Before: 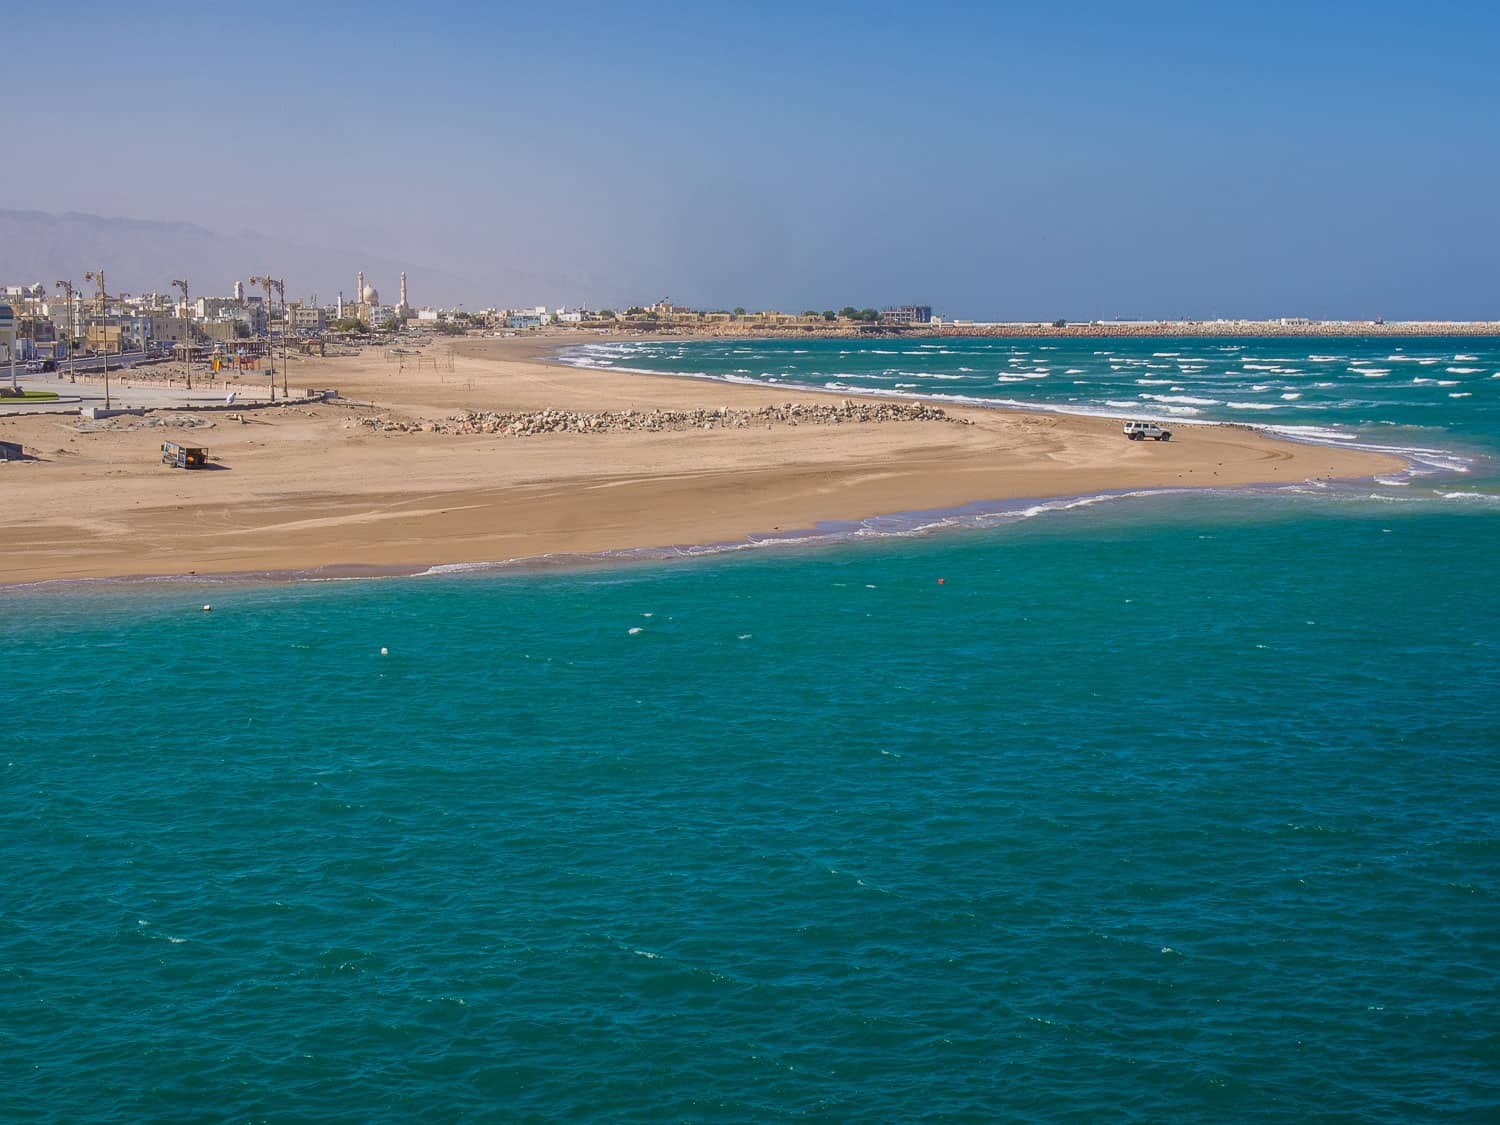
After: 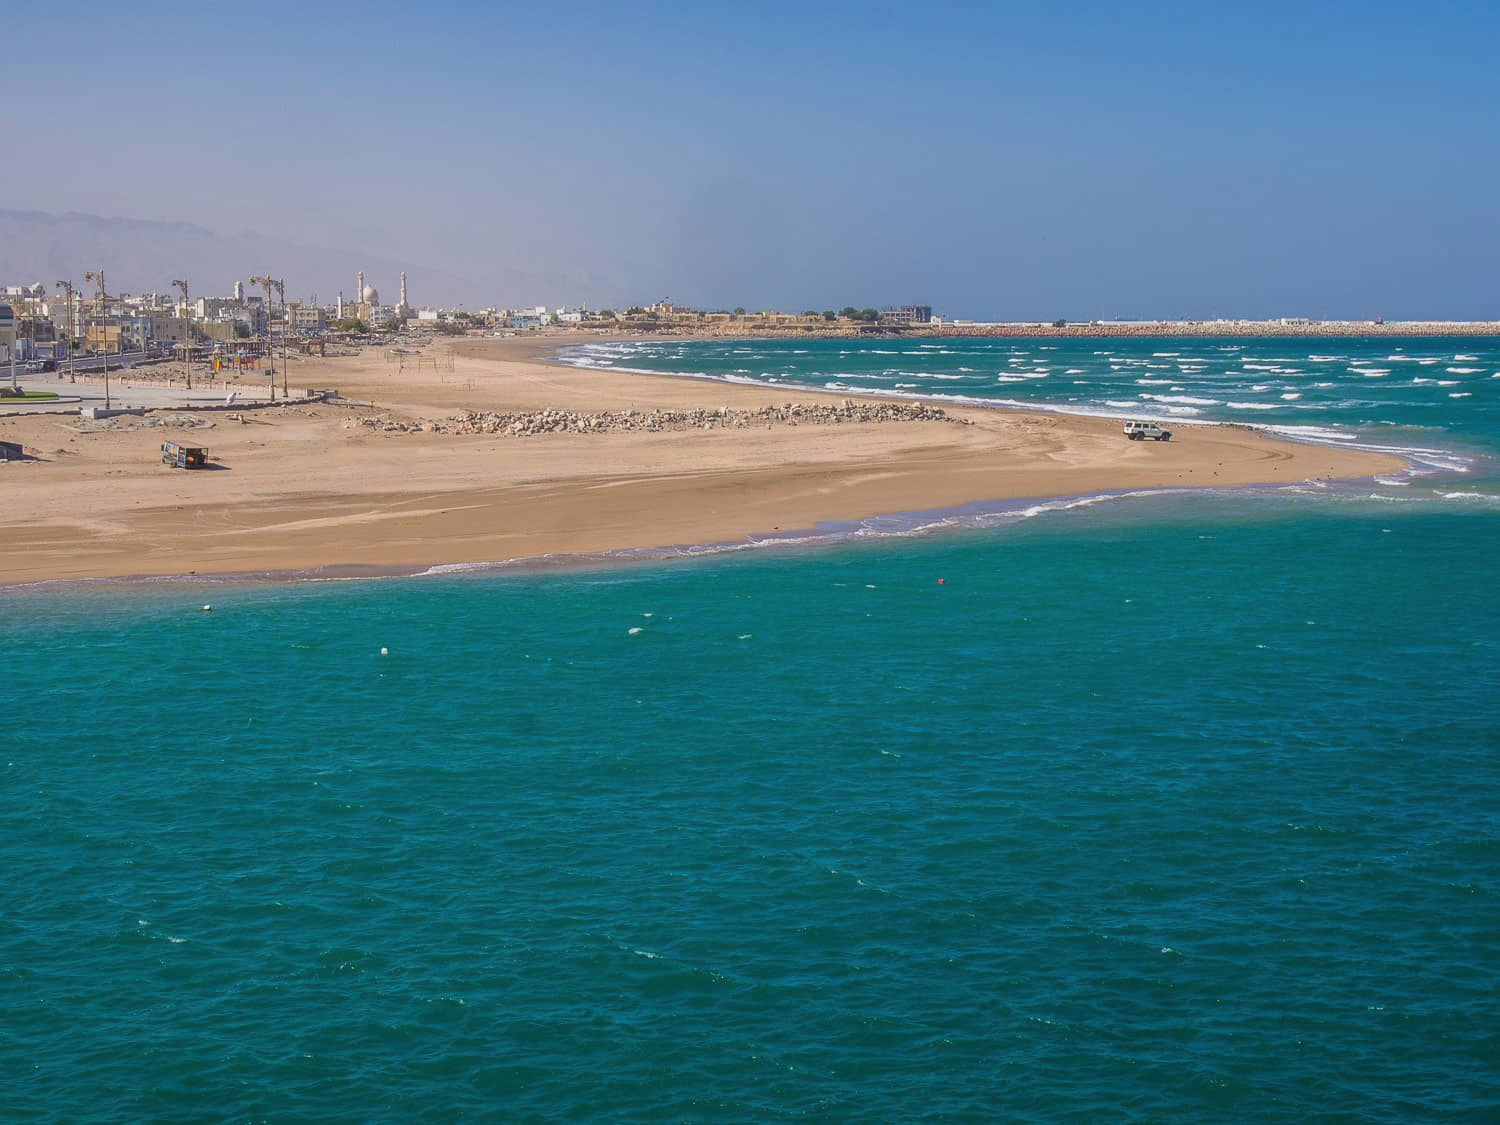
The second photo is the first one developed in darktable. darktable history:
haze removal: strength -0.044, compatibility mode true, adaptive false
